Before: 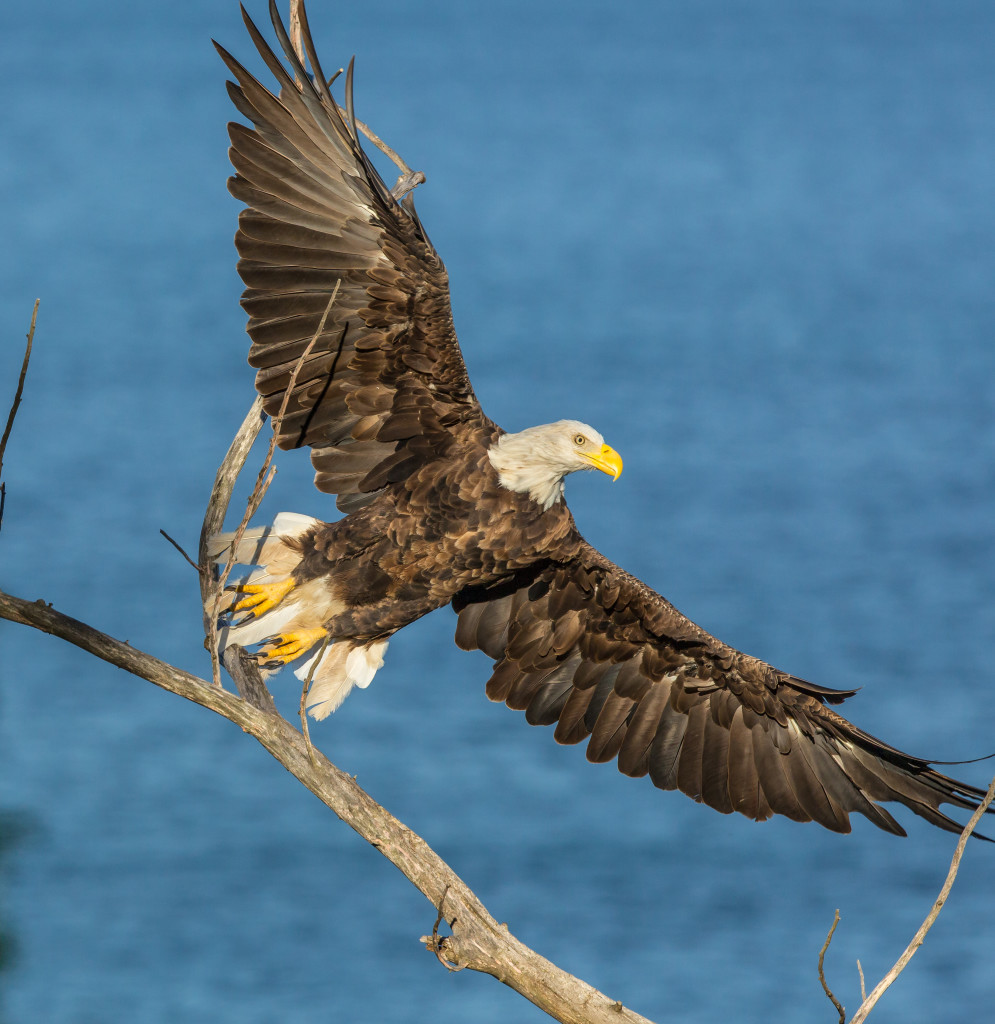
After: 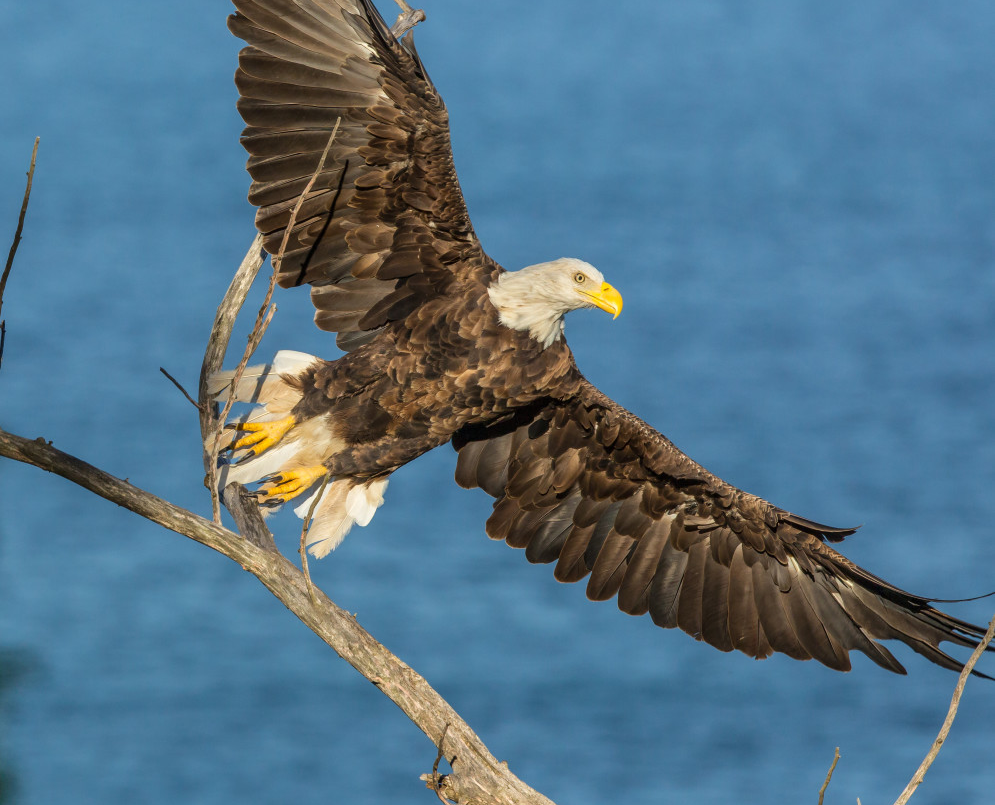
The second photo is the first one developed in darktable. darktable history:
crop and rotate: top 15.821%, bottom 5.525%
